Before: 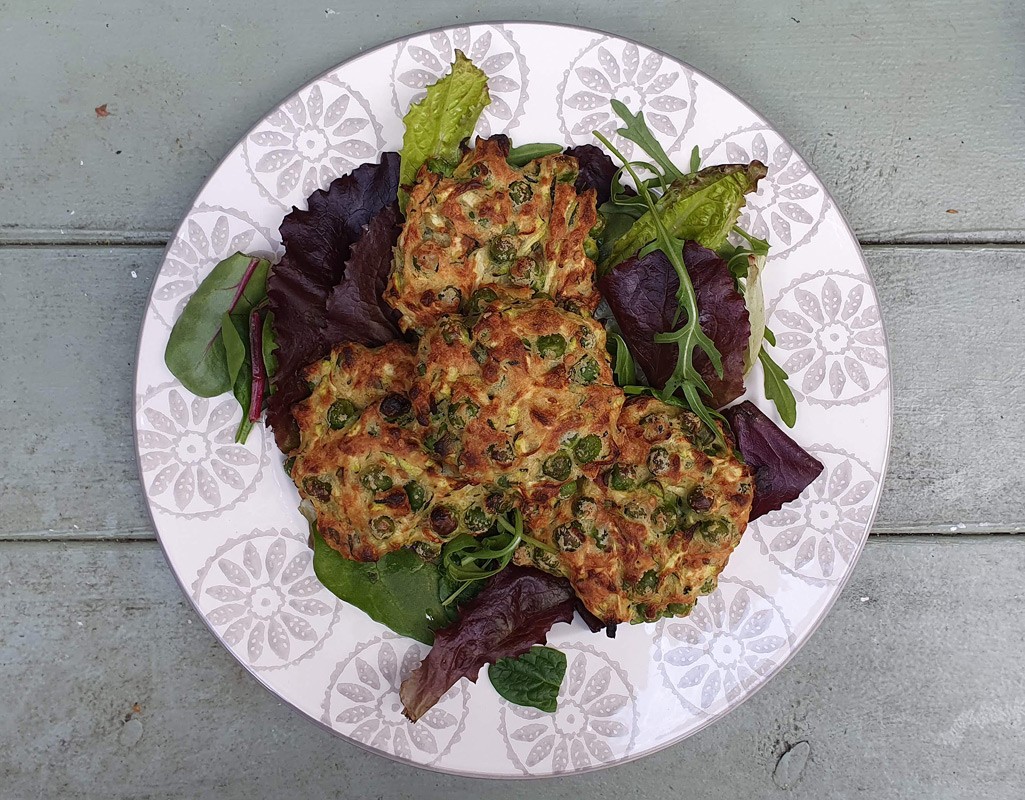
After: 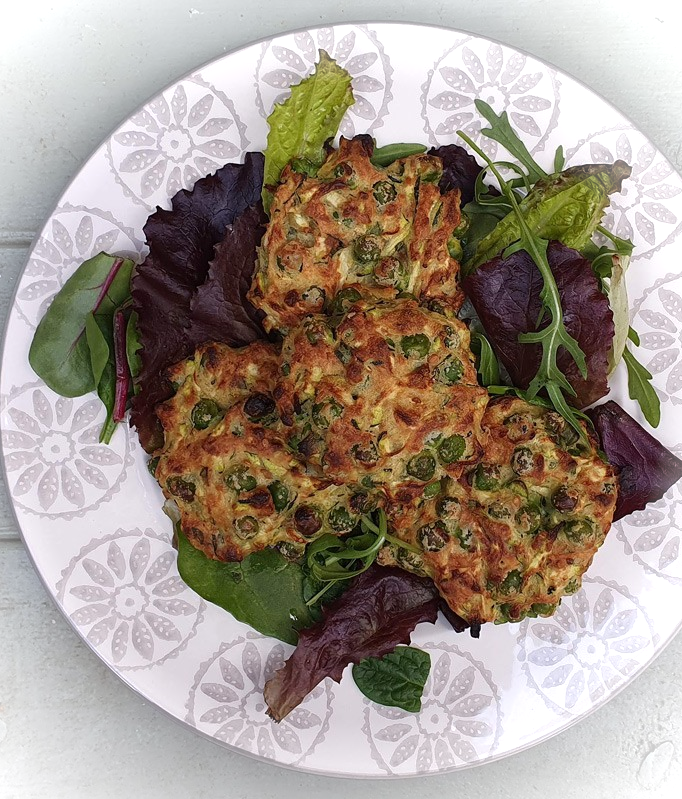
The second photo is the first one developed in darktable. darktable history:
crop and rotate: left 13.328%, right 20.046%
vignetting: fall-off radius 61.07%, brightness 0.992, saturation -0.494
